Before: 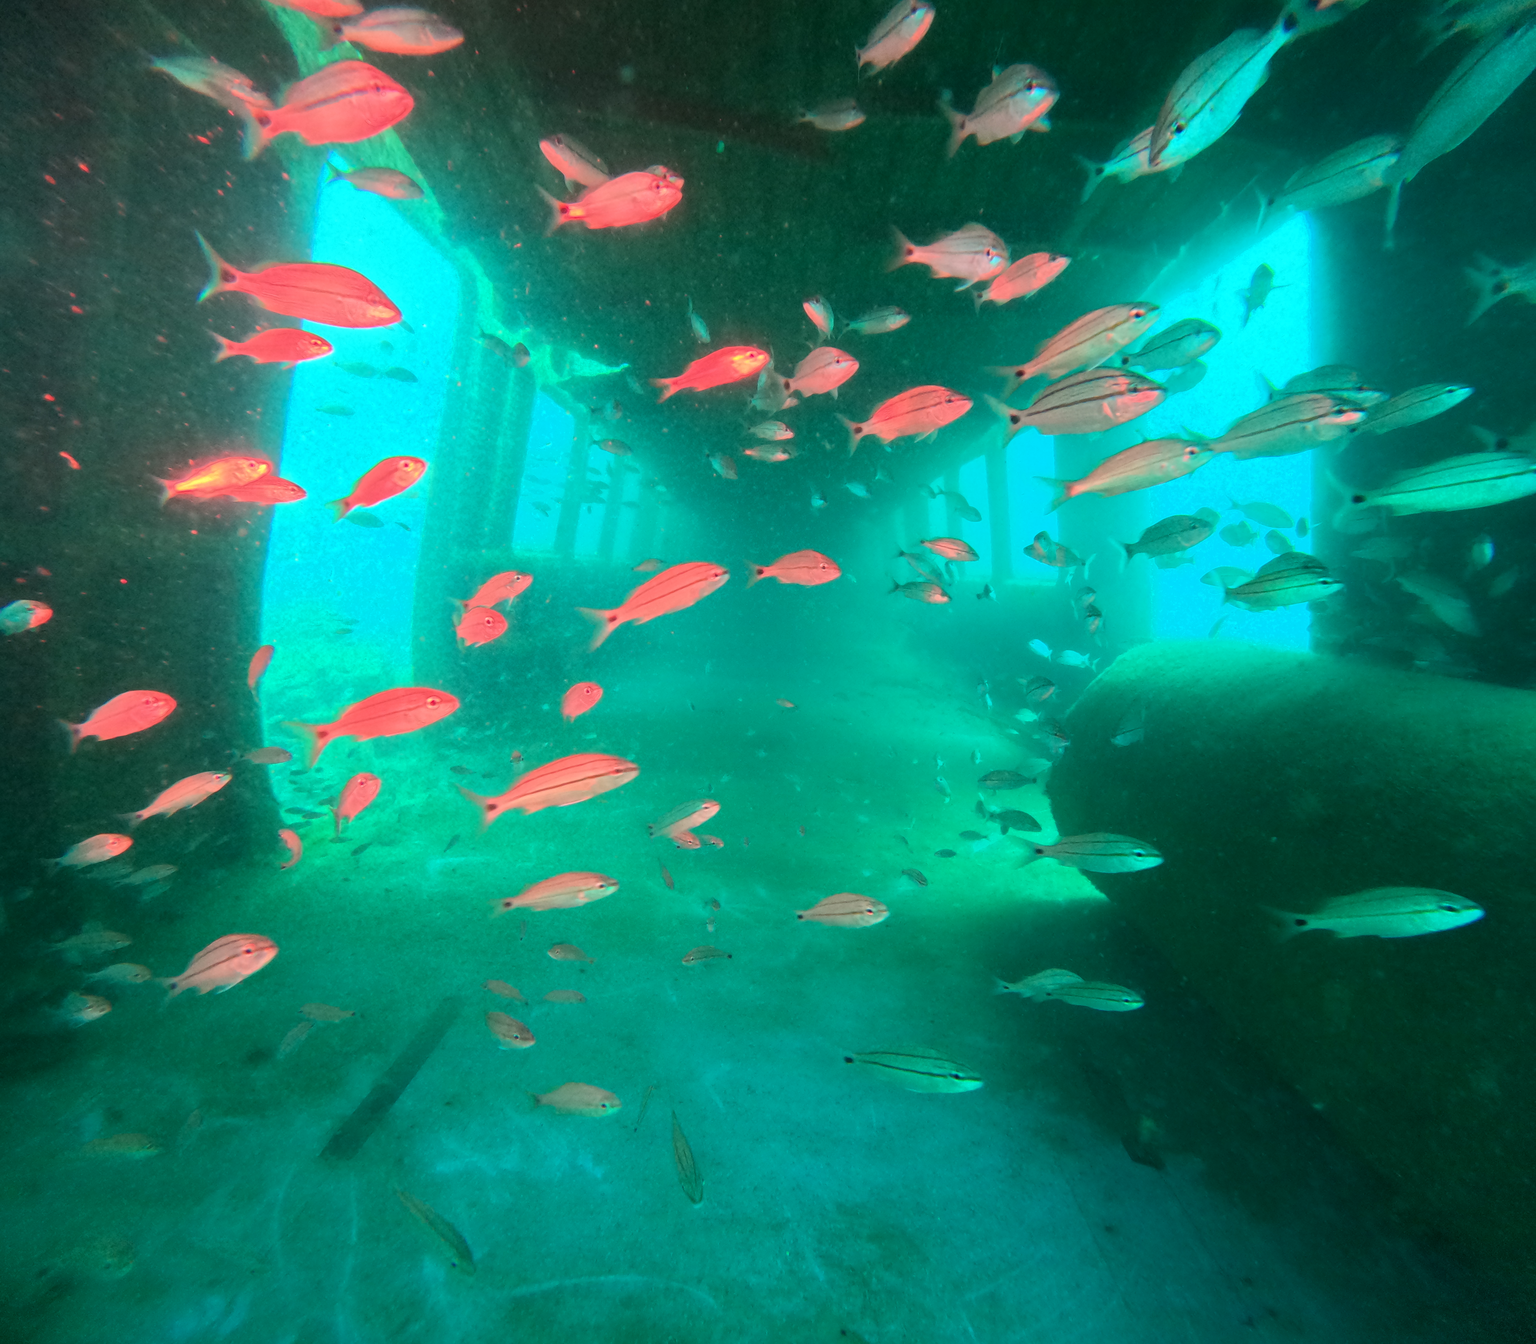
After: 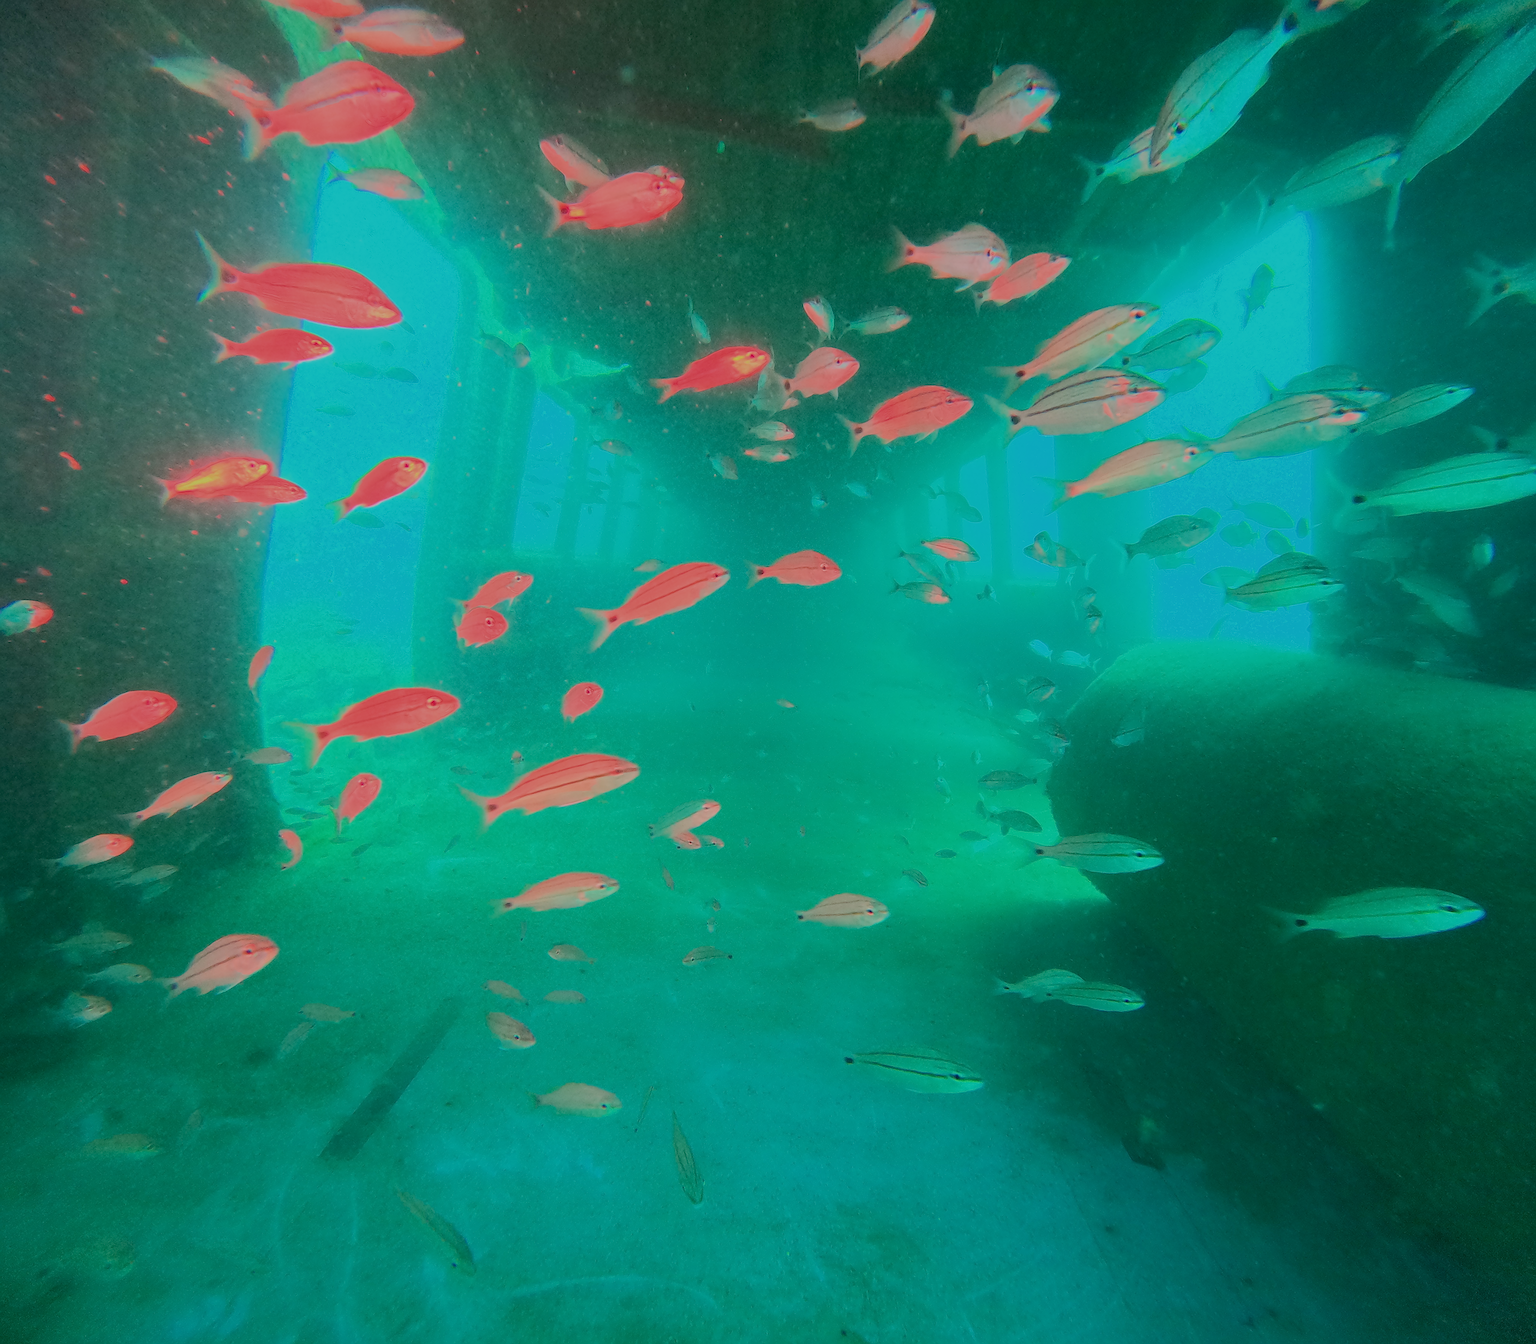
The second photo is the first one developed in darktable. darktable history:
tone equalizer: -8 EV -0.75 EV, -7 EV -0.7 EV, -6 EV -0.6 EV, -5 EV -0.4 EV, -3 EV 0.4 EV, -2 EV 0.6 EV, -1 EV 0.7 EV, +0 EV 0.75 EV, edges refinement/feathering 500, mask exposure compensation -1.57 EV, preserve details no
filmic rgb: black relative exposure -16 EV, white relative exposure 8 EV, threshold 3 EV, hardness 4.17, latitude 50%, contrast 0.5, color science v5 (2021), contrast in shadows safe, contrast in highlights safe, enable highlight reconstruction true
sharpen: amount 1
